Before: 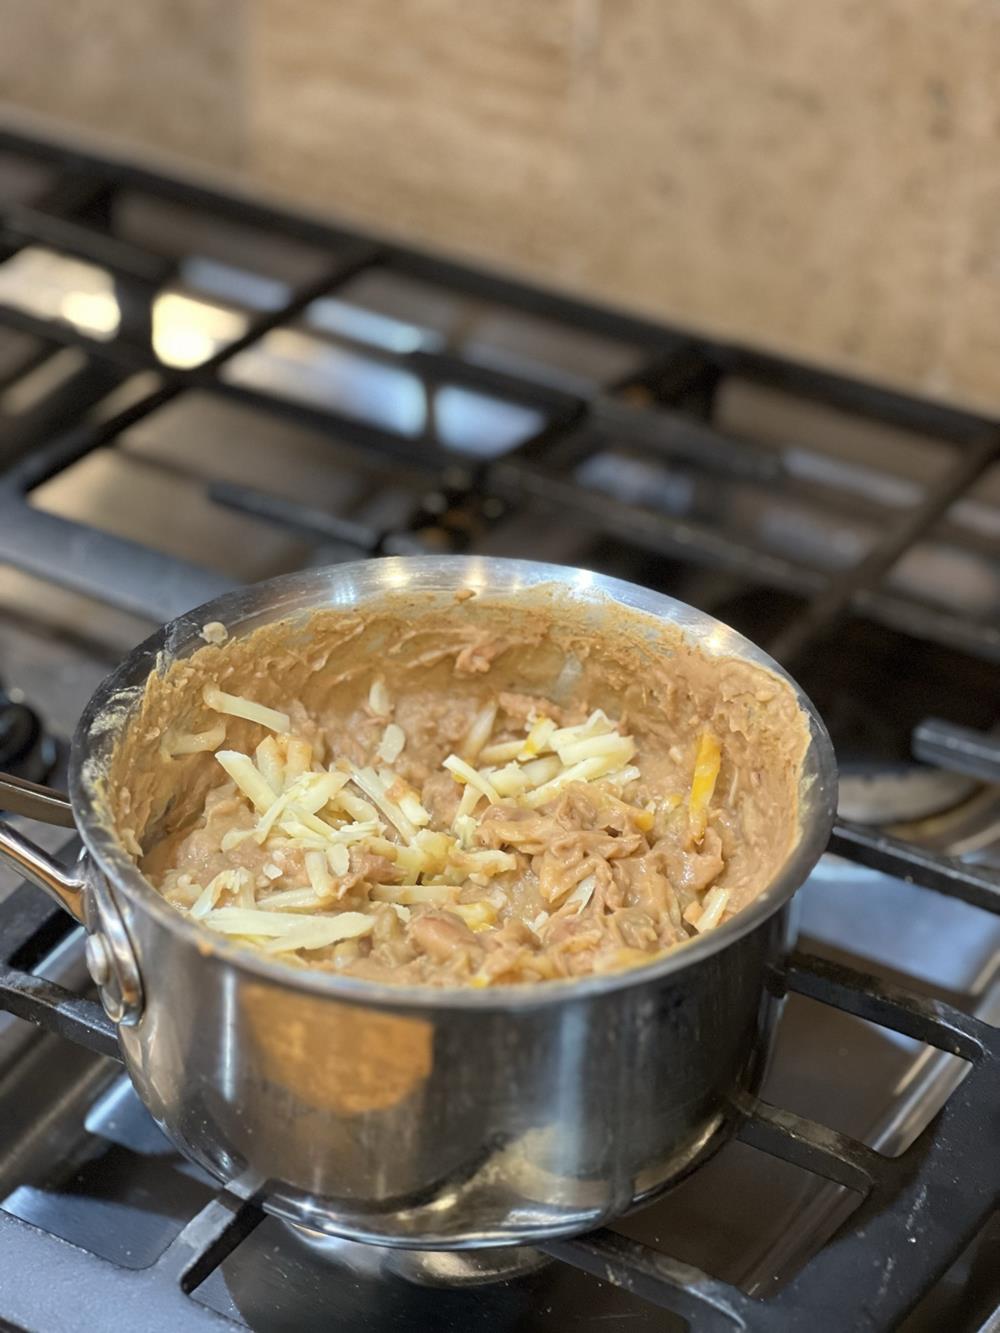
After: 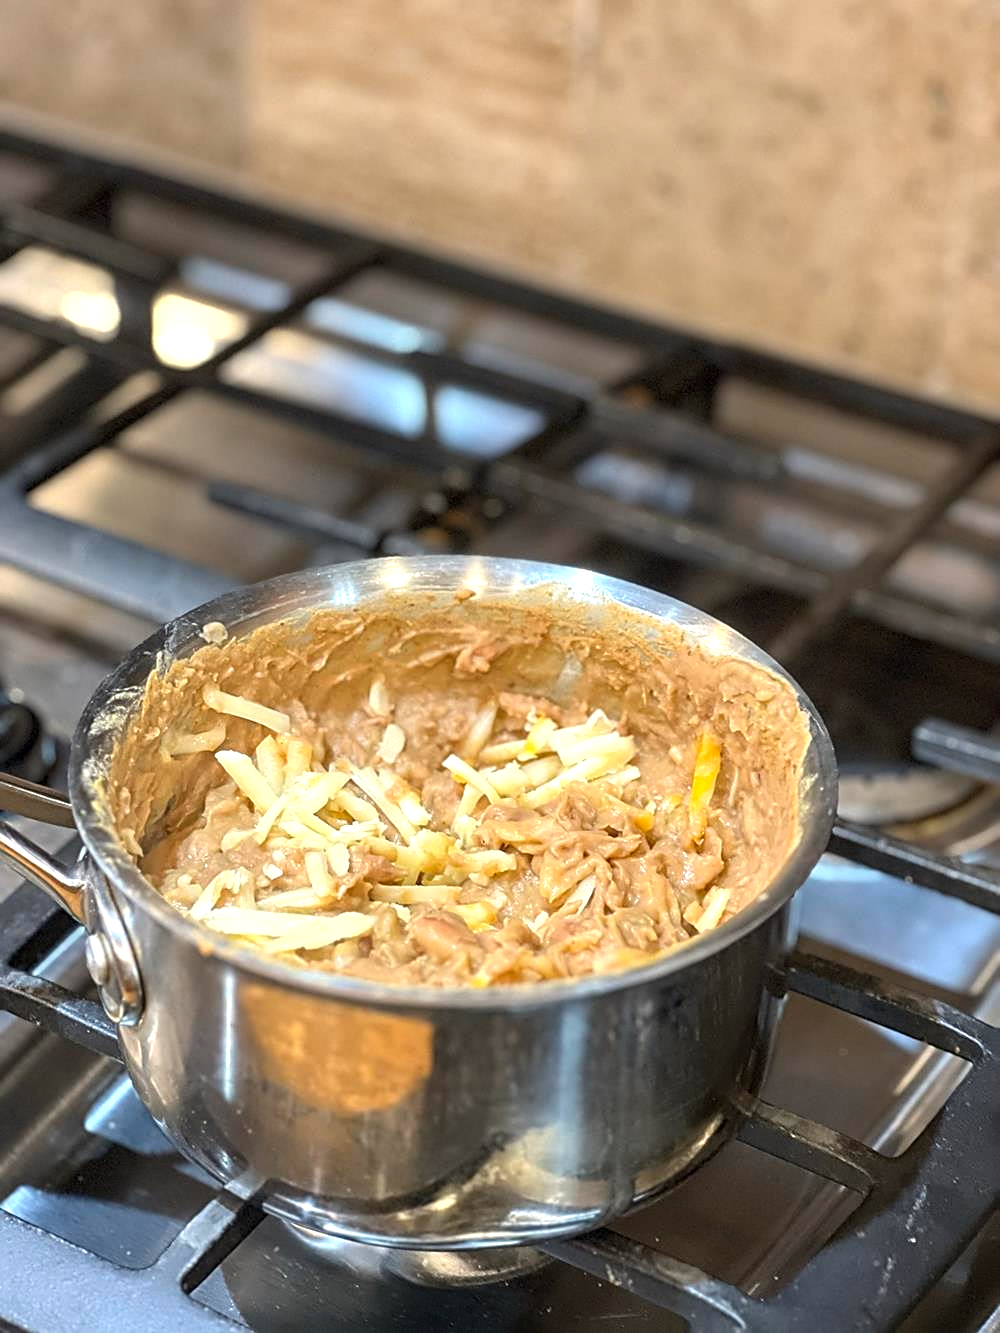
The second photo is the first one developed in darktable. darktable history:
sharpen: on, module defaults
local contrast: on, module defaults
exposure: black level correction -0.002, exposure 0.528 EV, compensate highlight preservation false
